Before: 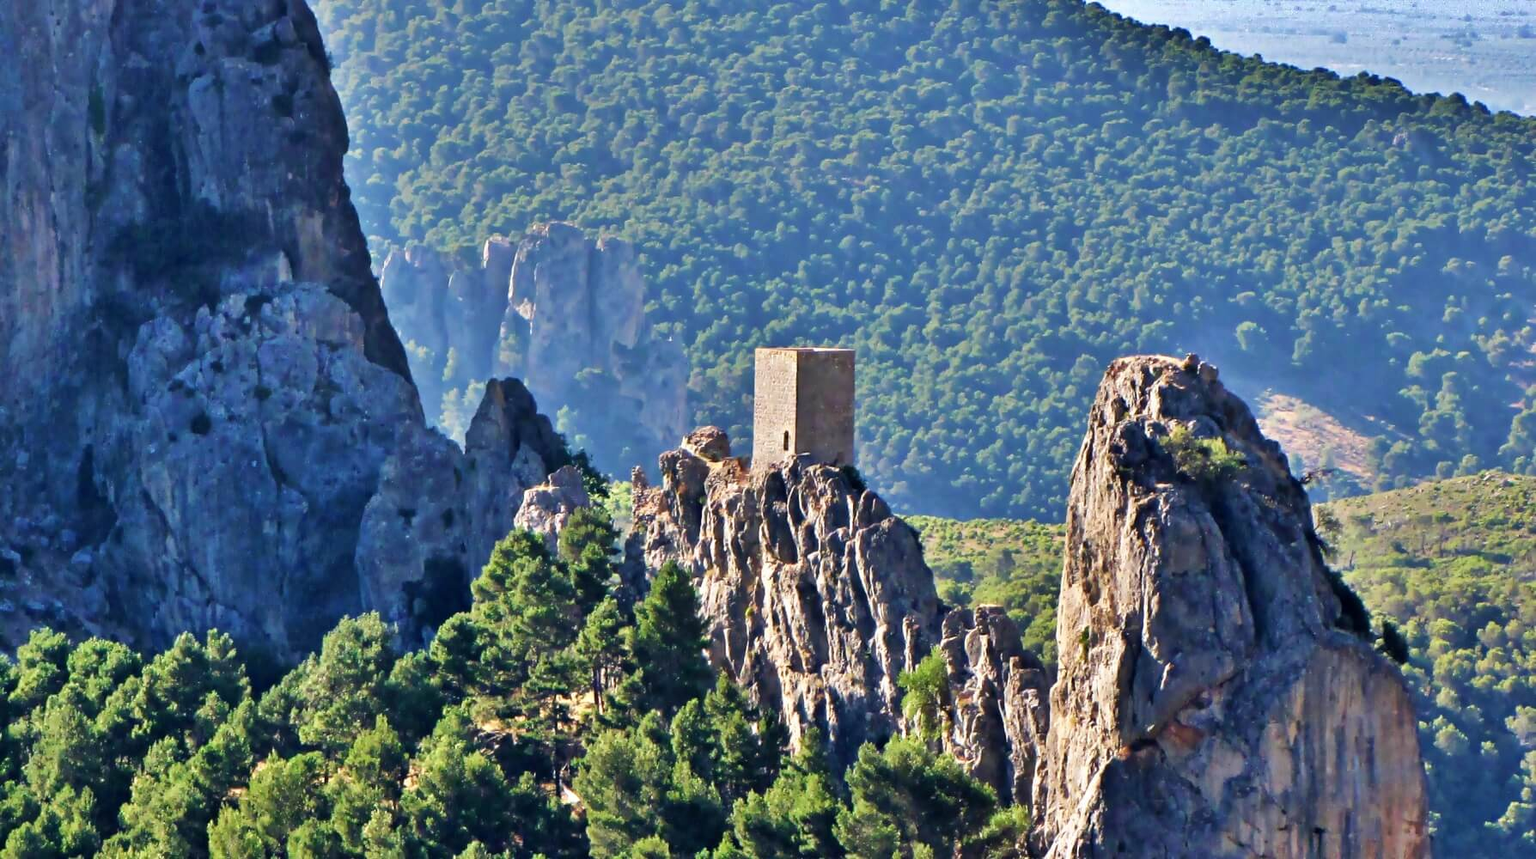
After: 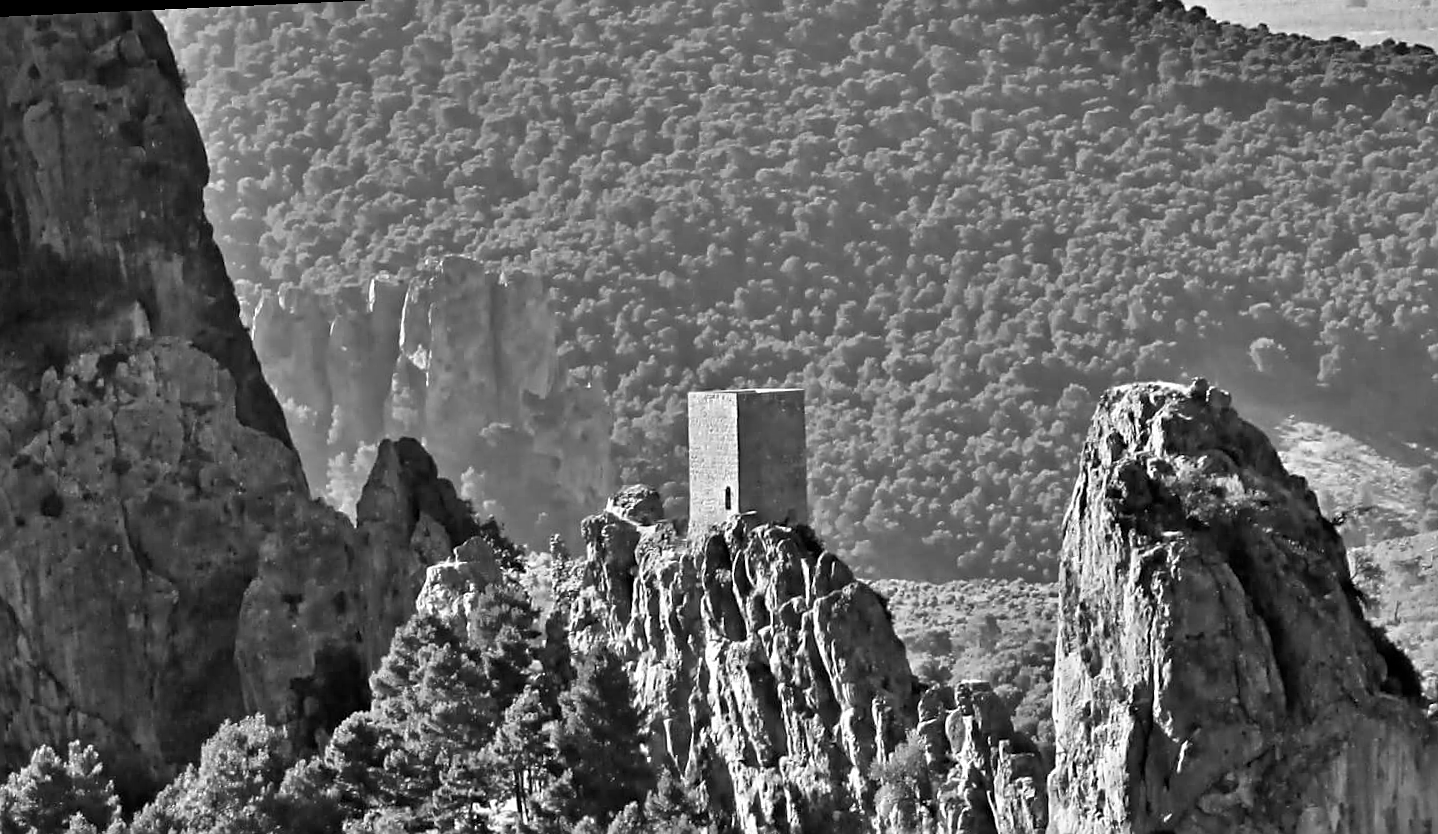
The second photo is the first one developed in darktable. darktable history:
sharpen: on, module defaults
crop and rotate: left 10.77%, top 5.1%, right 10.41%, bottom 16.76%
monochrome: a 32, b 64, size 2.3, highlights 1
color balance rgb: perceptual saturation grading › global saturation 35%, perceptual saturation grading › highlights -25%, perceptual saturation grading › shadows 50%
rotate and perspective: rotation -2.22°, lens shift (horizontal) -0.022, automatic cropping off
